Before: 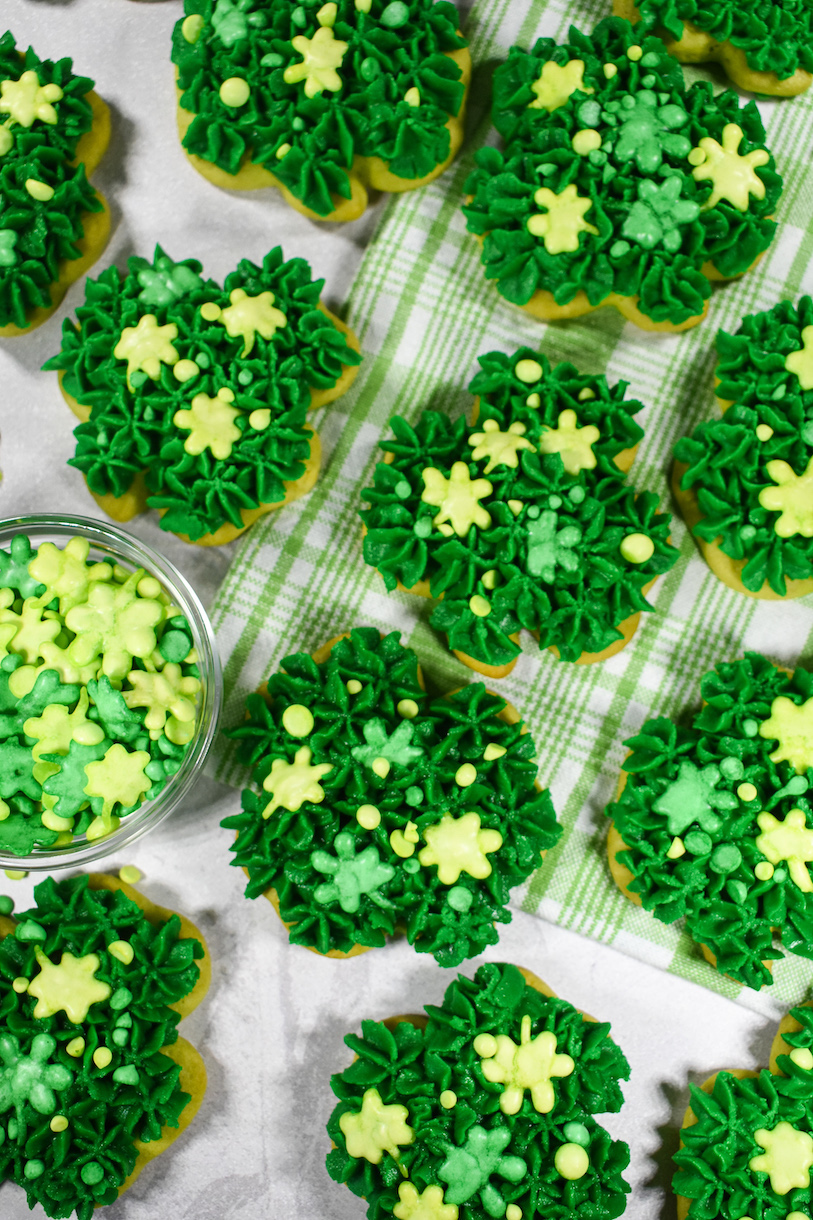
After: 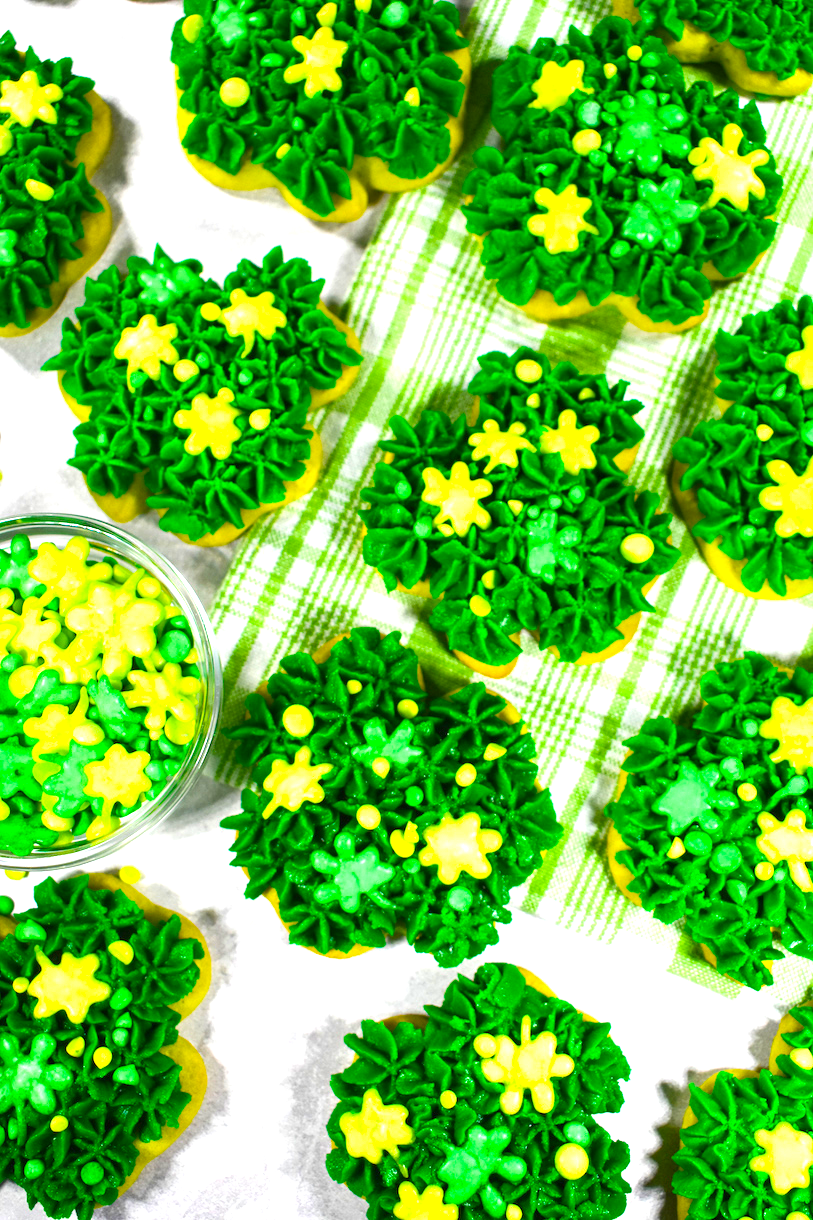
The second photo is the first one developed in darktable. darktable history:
exposure: black level correction 0, exposure 1 EV, compensate exposure bias true, compensate highlight preservation false
color balance rgb: linear chroma grading › global chroma 15%, perceptual saturation grading › global saturation 30%
